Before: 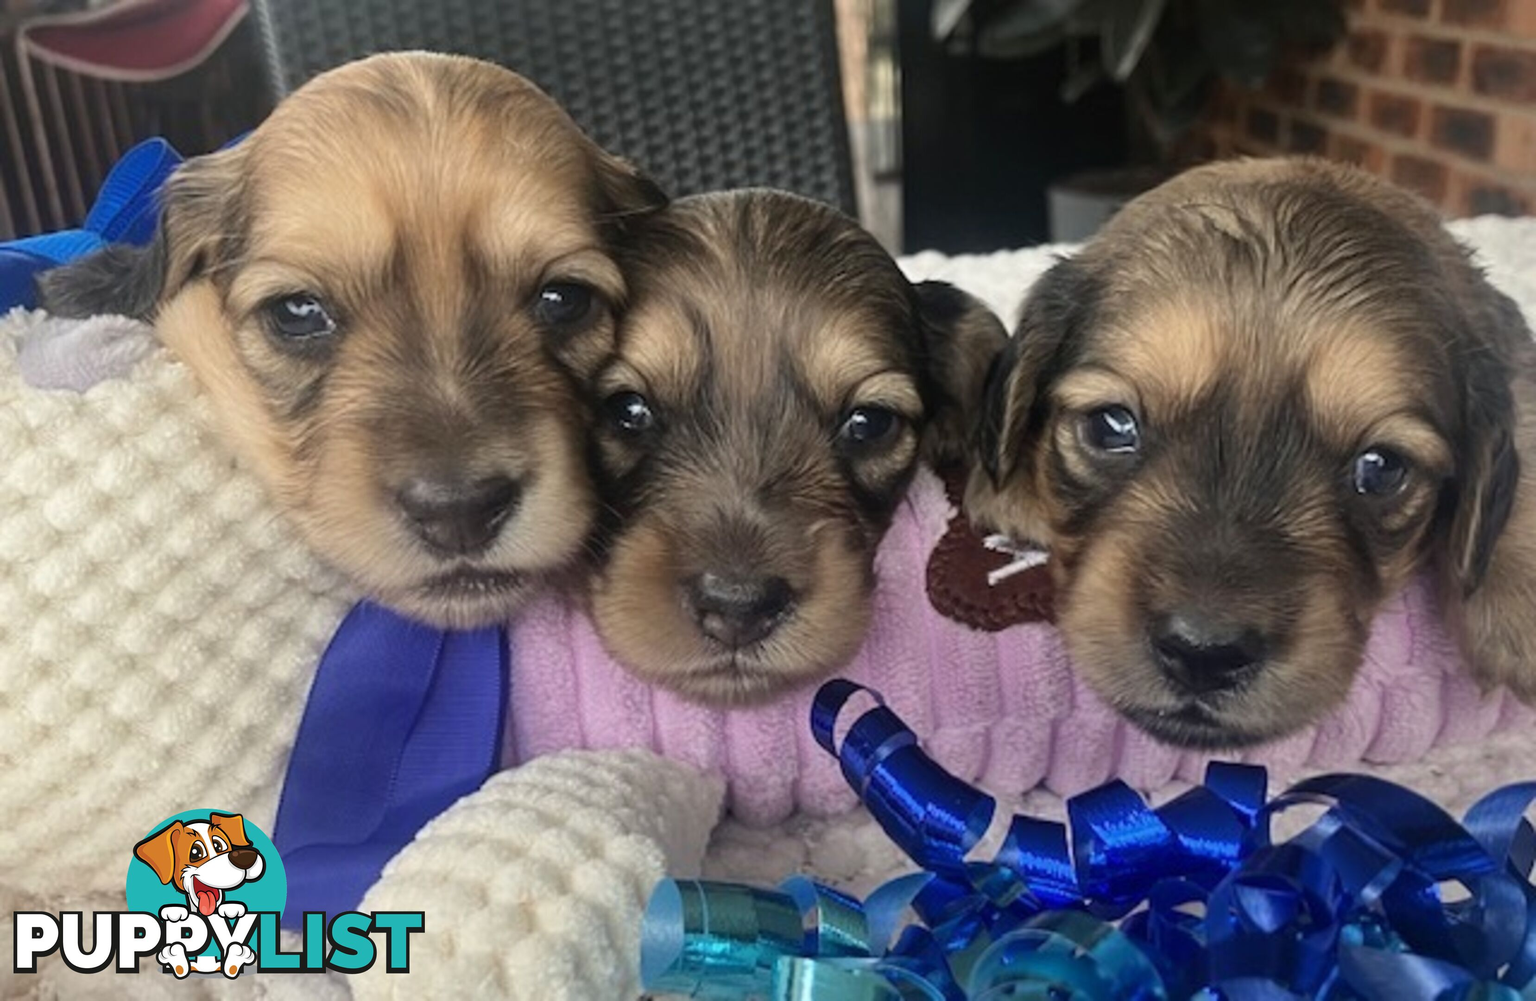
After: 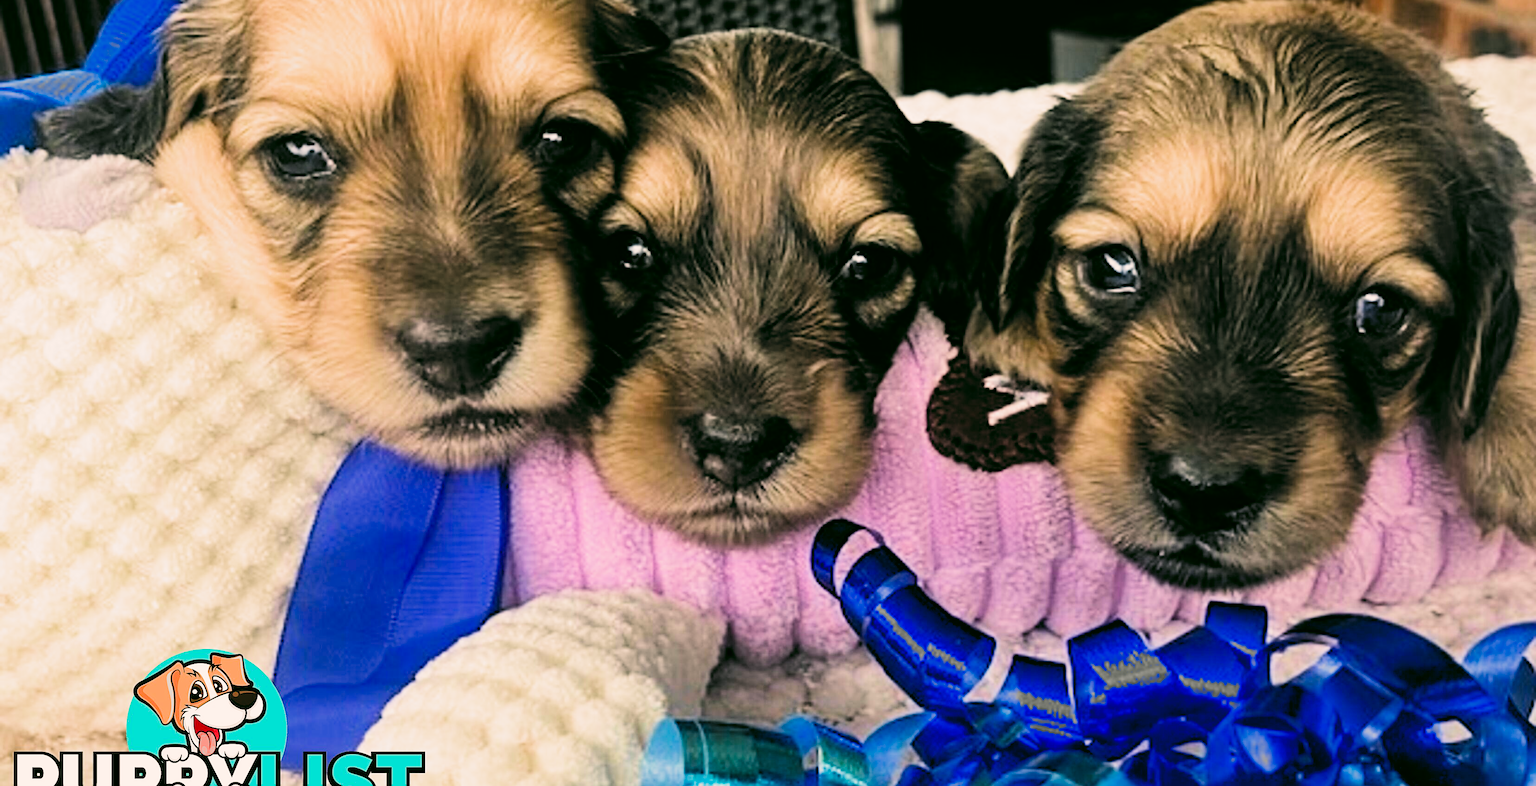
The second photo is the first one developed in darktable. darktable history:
crop and rotate: top 15.978%, bottom 5.421%
color balance rgb: highlights gain › chroma 2.98%, highlights gain › hue 60.15°, linear chroma grading › global chroma 15.344%, perceptual saturation grading › global saturation 0.564%
filmic rgb: black relative exposure -5.09 EV, white relative exposure 3.99 EV, hardness 2.89, contrast 1.3, highlights saturation mix -28.58%, add noise in highlights 0, preserve chrominance max RGB, color science v3 (2019), use custom middle-gray values true, contrast in highlights soft
sharpen: on, module defaults
haze removal: compatibility mode true, adaptive false
contrast brightness saturation: contrast 0.244, brightness 0.245, saturation 0.389
color correction: highlights a* 3.97, highlights b* 4.93, shadows a* -7.98, shadows b* 4.75
